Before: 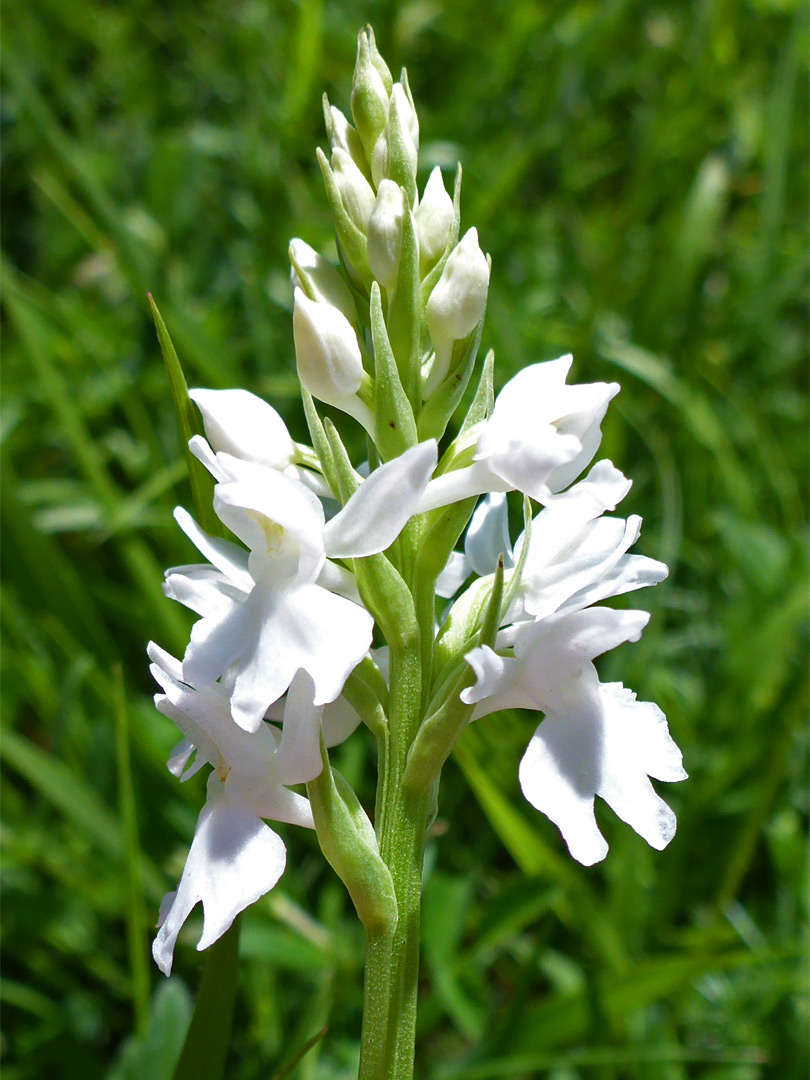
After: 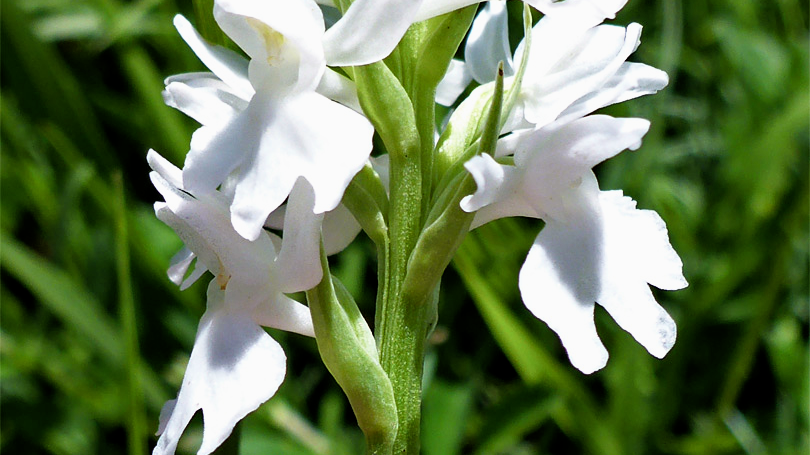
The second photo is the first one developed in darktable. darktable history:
filmic rgb: middle gray luminance 8.92%, black relative exposure -6.31 EV, white relative exposure 2.73 EV, target black luminance 0%, hardness 4.74, latitude 73.28%, contrast 1.332, shadows ↔ highlights balance 9.86%
crop: top 45.625%, bottom 12.184%
